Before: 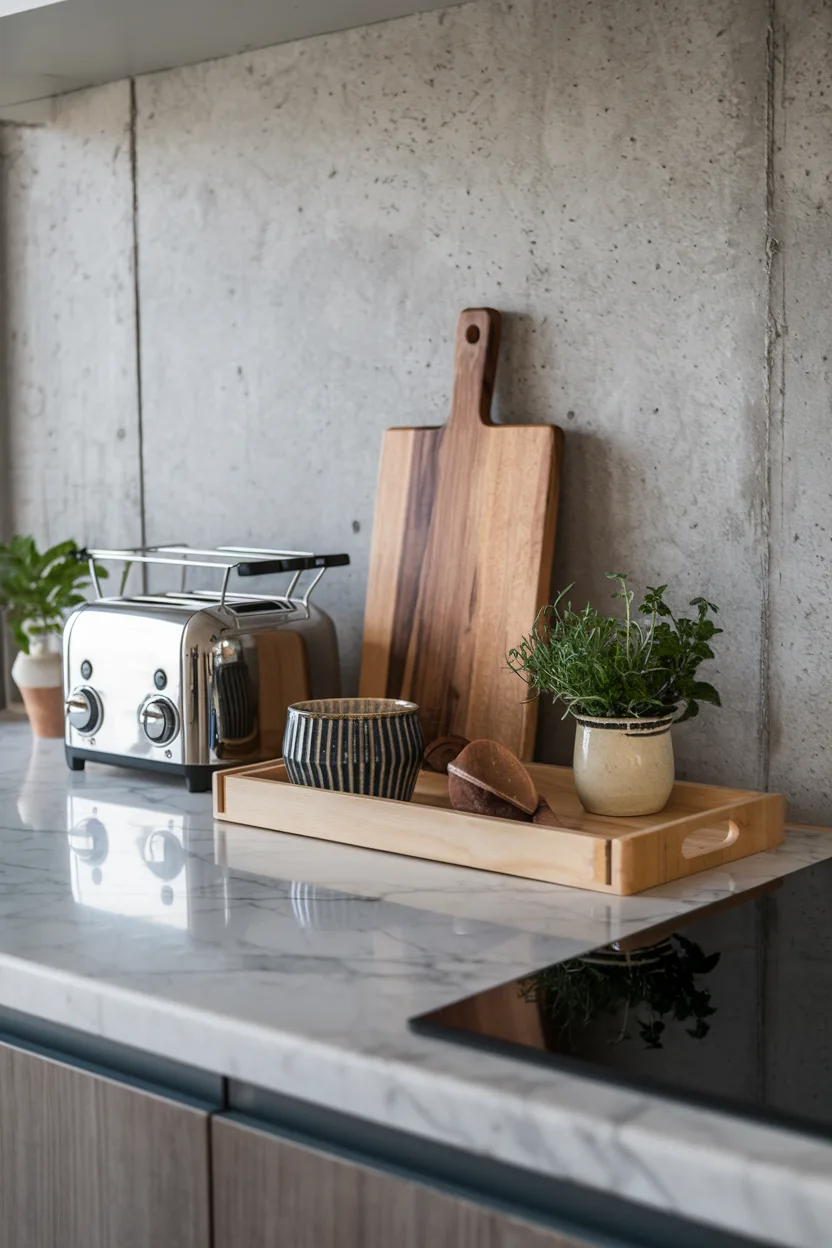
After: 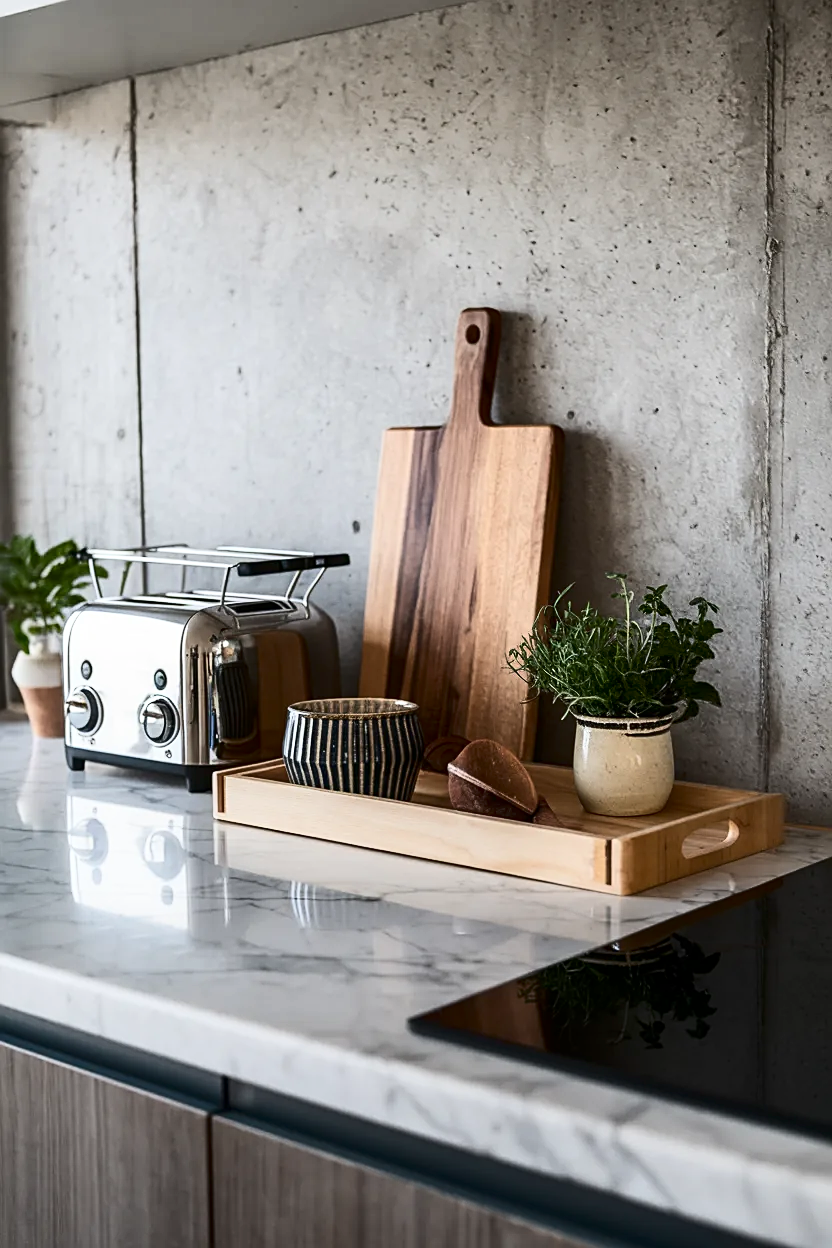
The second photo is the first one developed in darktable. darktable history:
sharpen: on, module defaults
contrast brightness saturation: contrast 0.287
